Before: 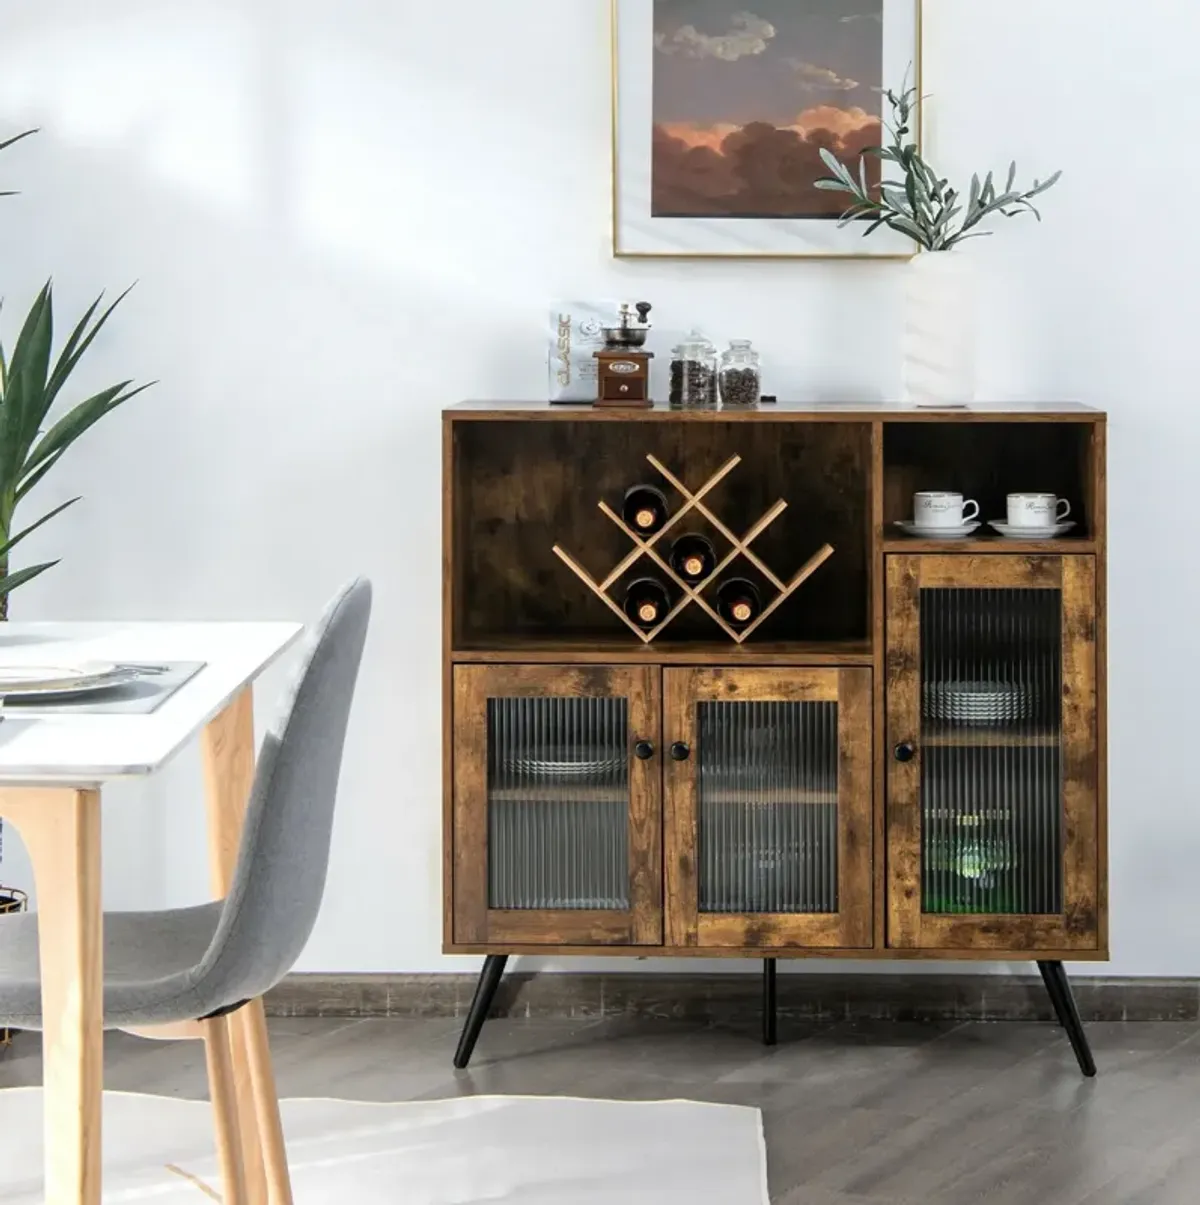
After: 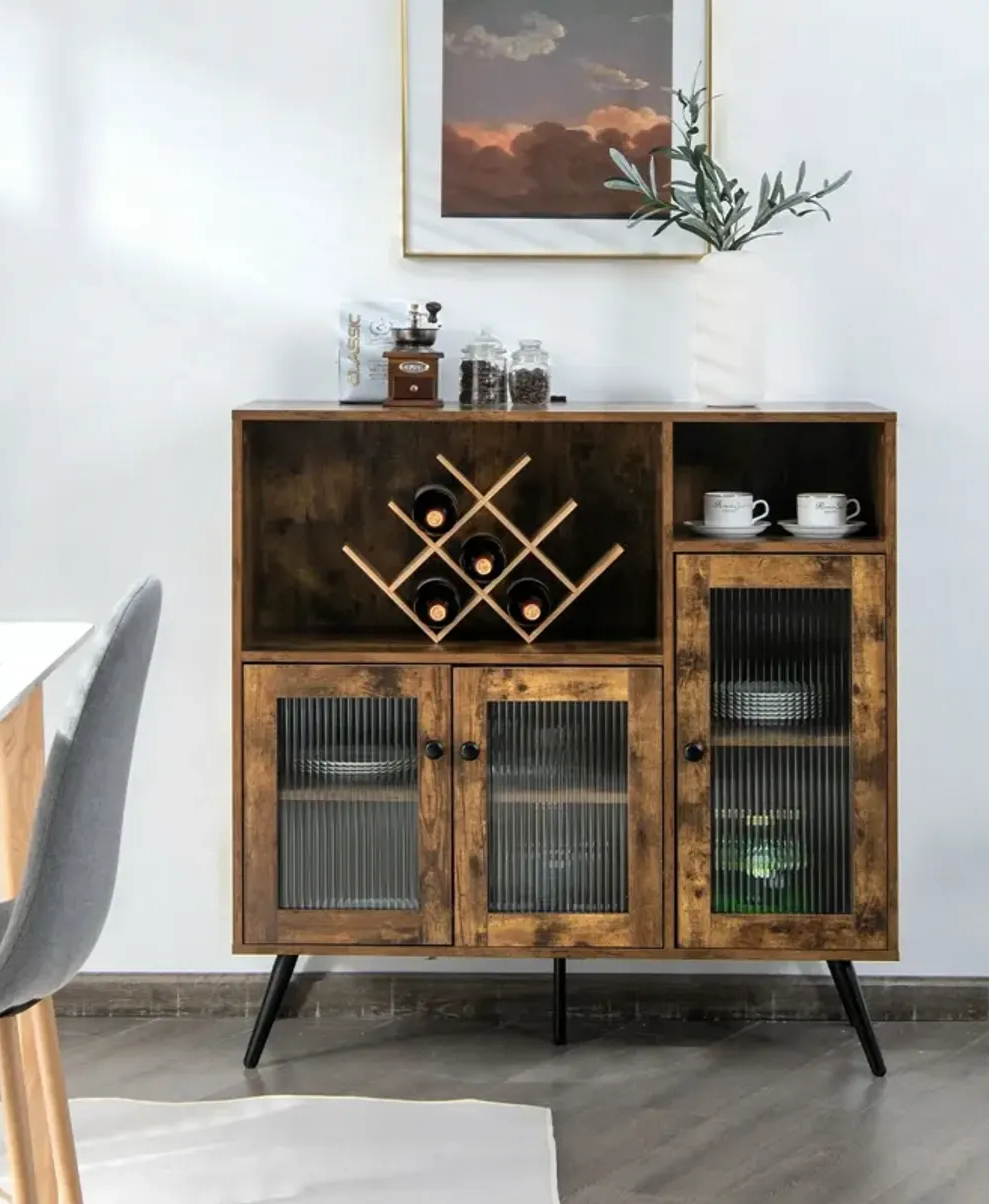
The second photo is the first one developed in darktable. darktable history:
crop: left 17.582%, bottom 0.031%
shadows and highlights: radius 125.46, shadows 30.51, highlights -30.51, low approximation 0.01, soften with gaussian
